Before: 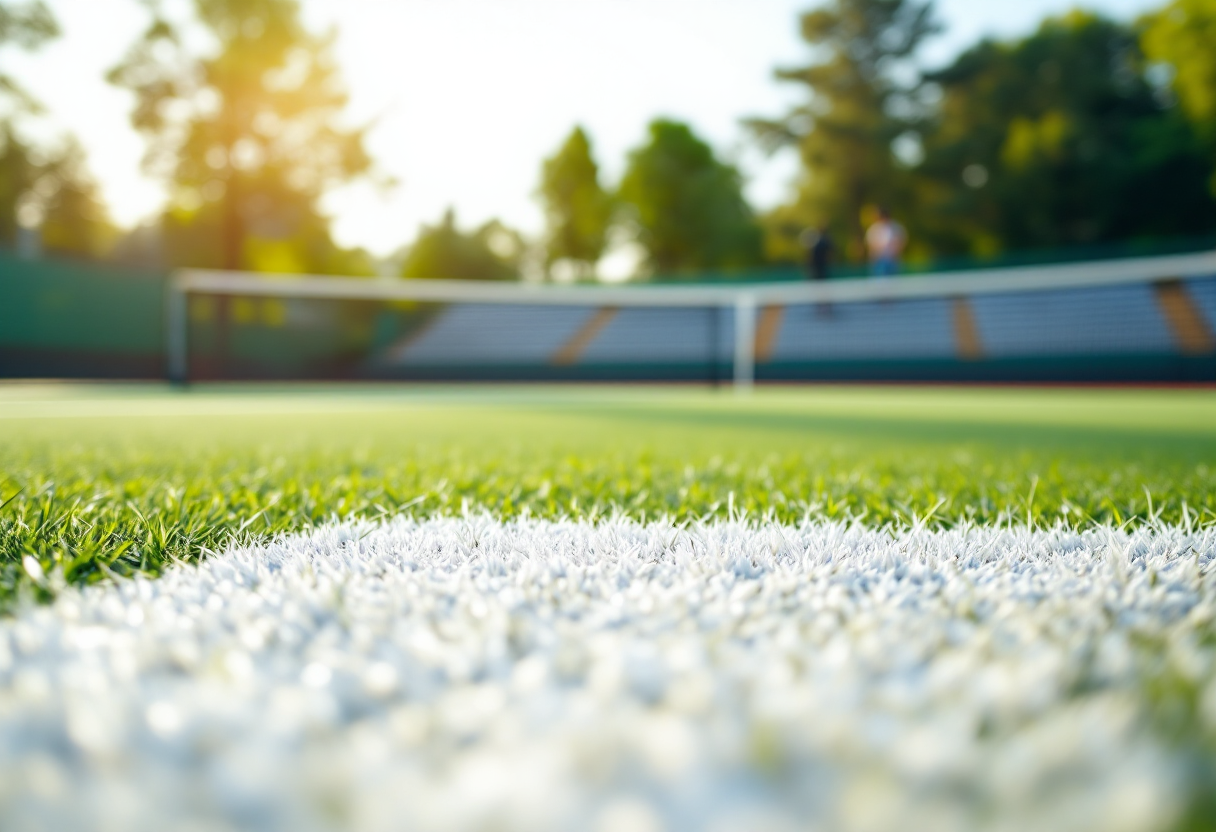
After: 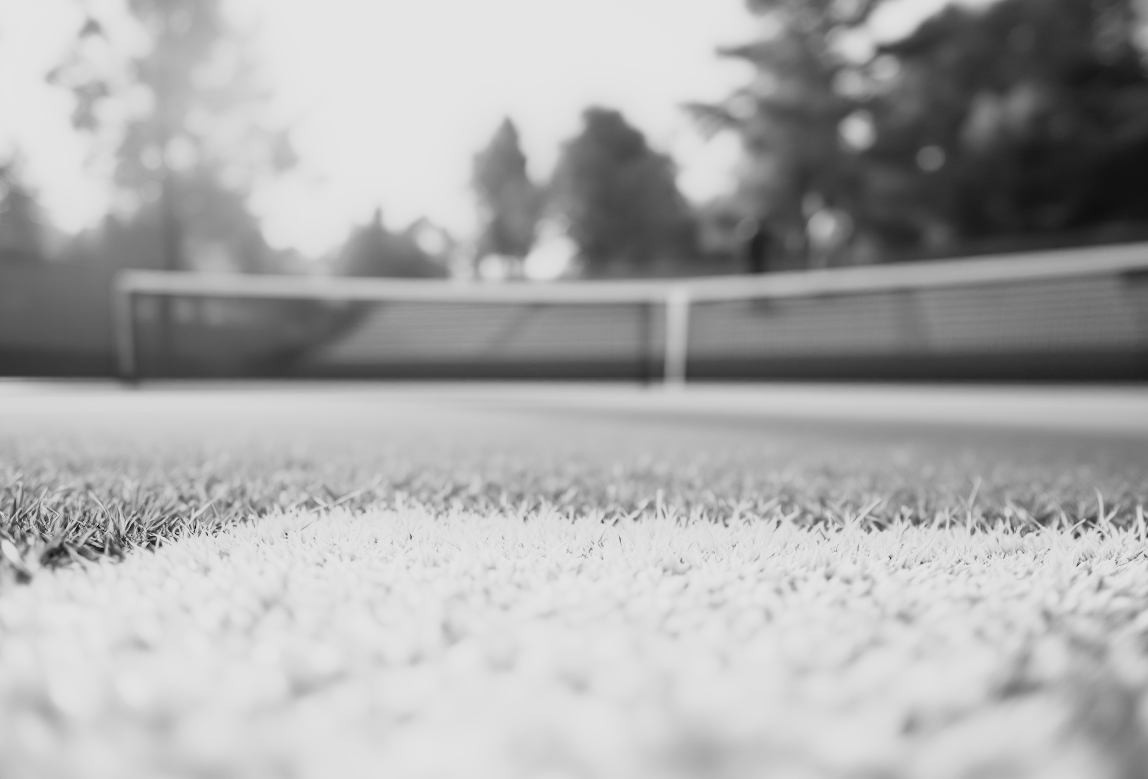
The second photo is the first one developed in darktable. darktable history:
monochrome: a 14.95, b -89.96
base curve: curves: ch0 [(0, 0) (0.088, 0.125) (0.176, 0.251) (0.354, 0.501) (0.613, 0.749) (1, 0.877)], preserve colors none
rotate and perspective: rotation 0.062°, lens shift (vertical) 0.115, lens shift (horizontal) -0.133, crop left 0.047, crop right 0.94, crop top 0.061, crop bottom 0.94
